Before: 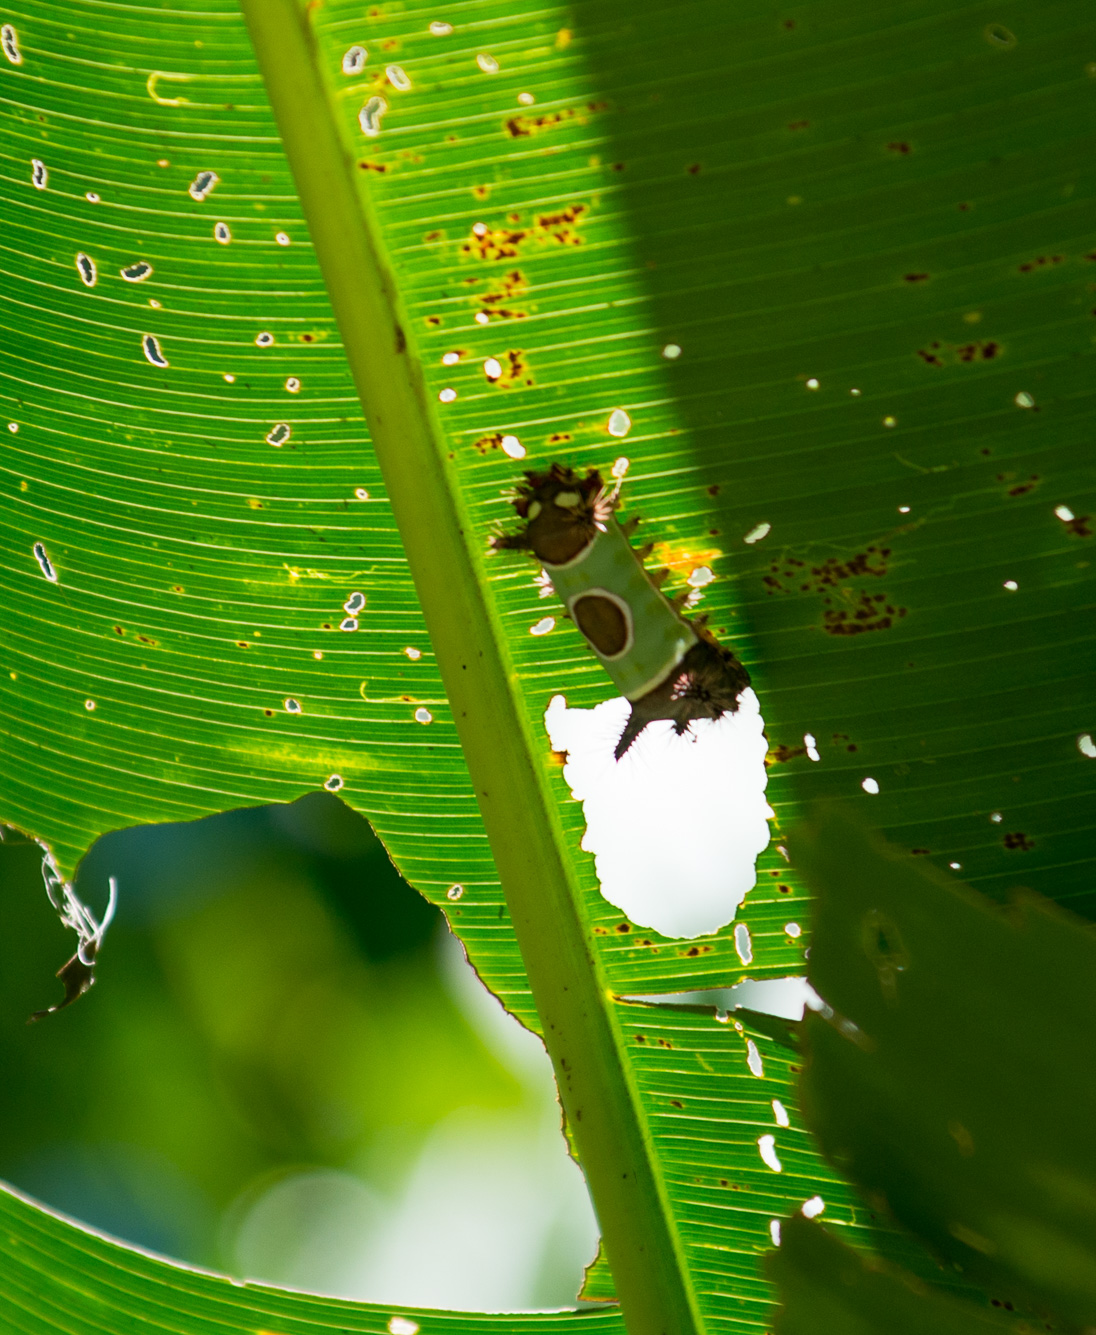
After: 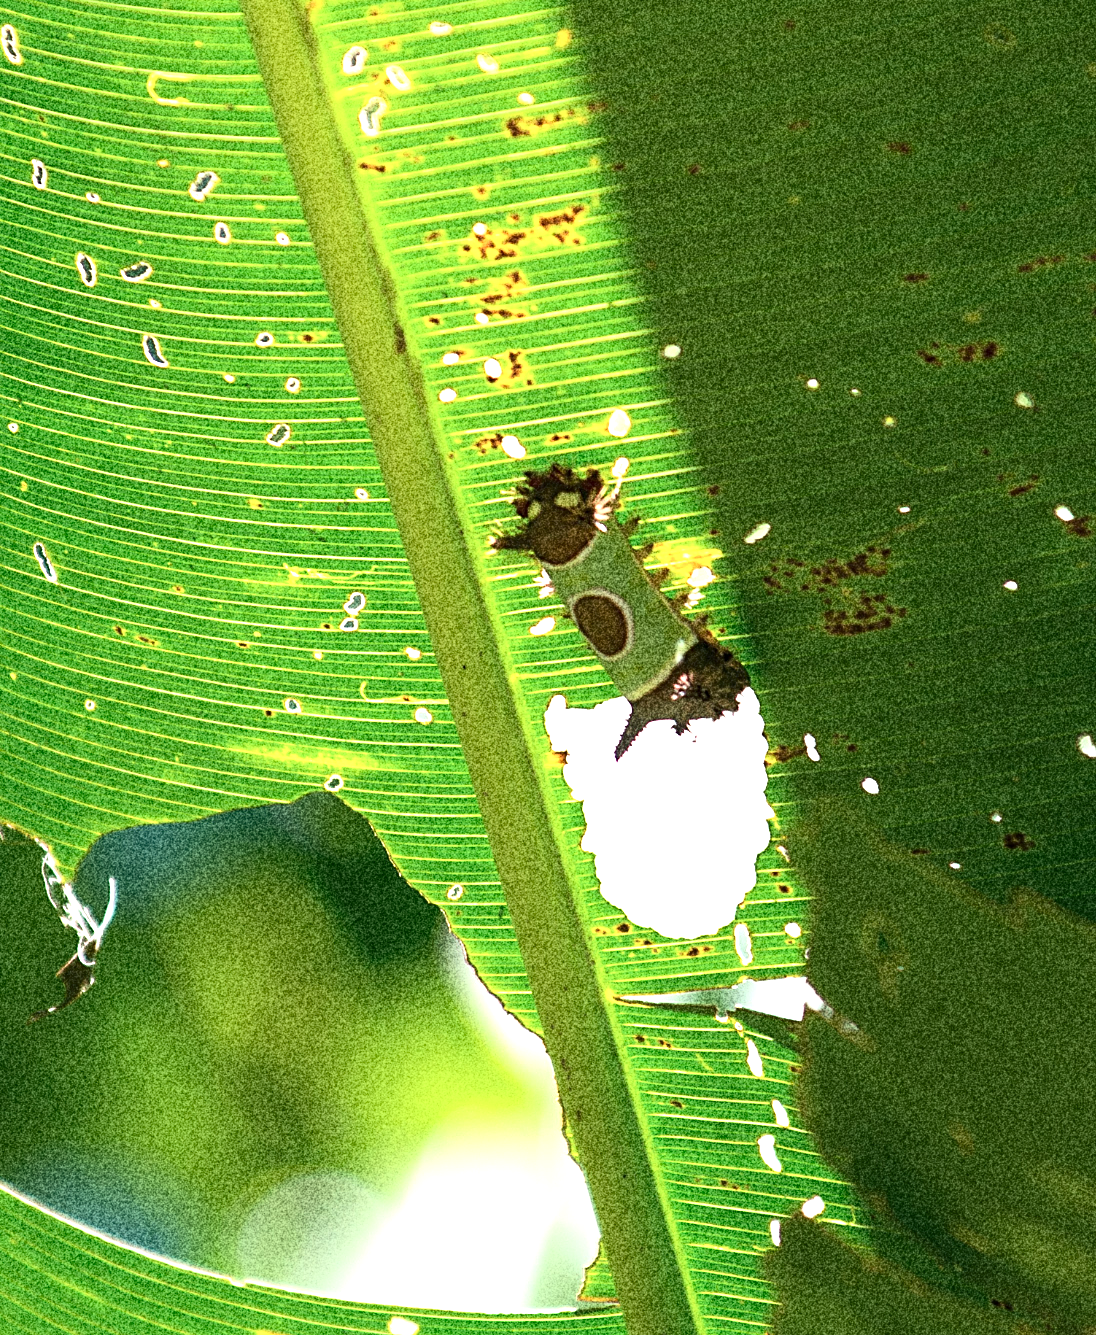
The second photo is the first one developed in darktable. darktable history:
exposure: black level correction 0, exposure 1 EV, compensate highlight preservation false
color contrast: green-magenta contrast 0.84, blue-yellow contrast 0.86
sharpen: on, module defaults
grain: coarseness 30.02 ISO, strength 100%
